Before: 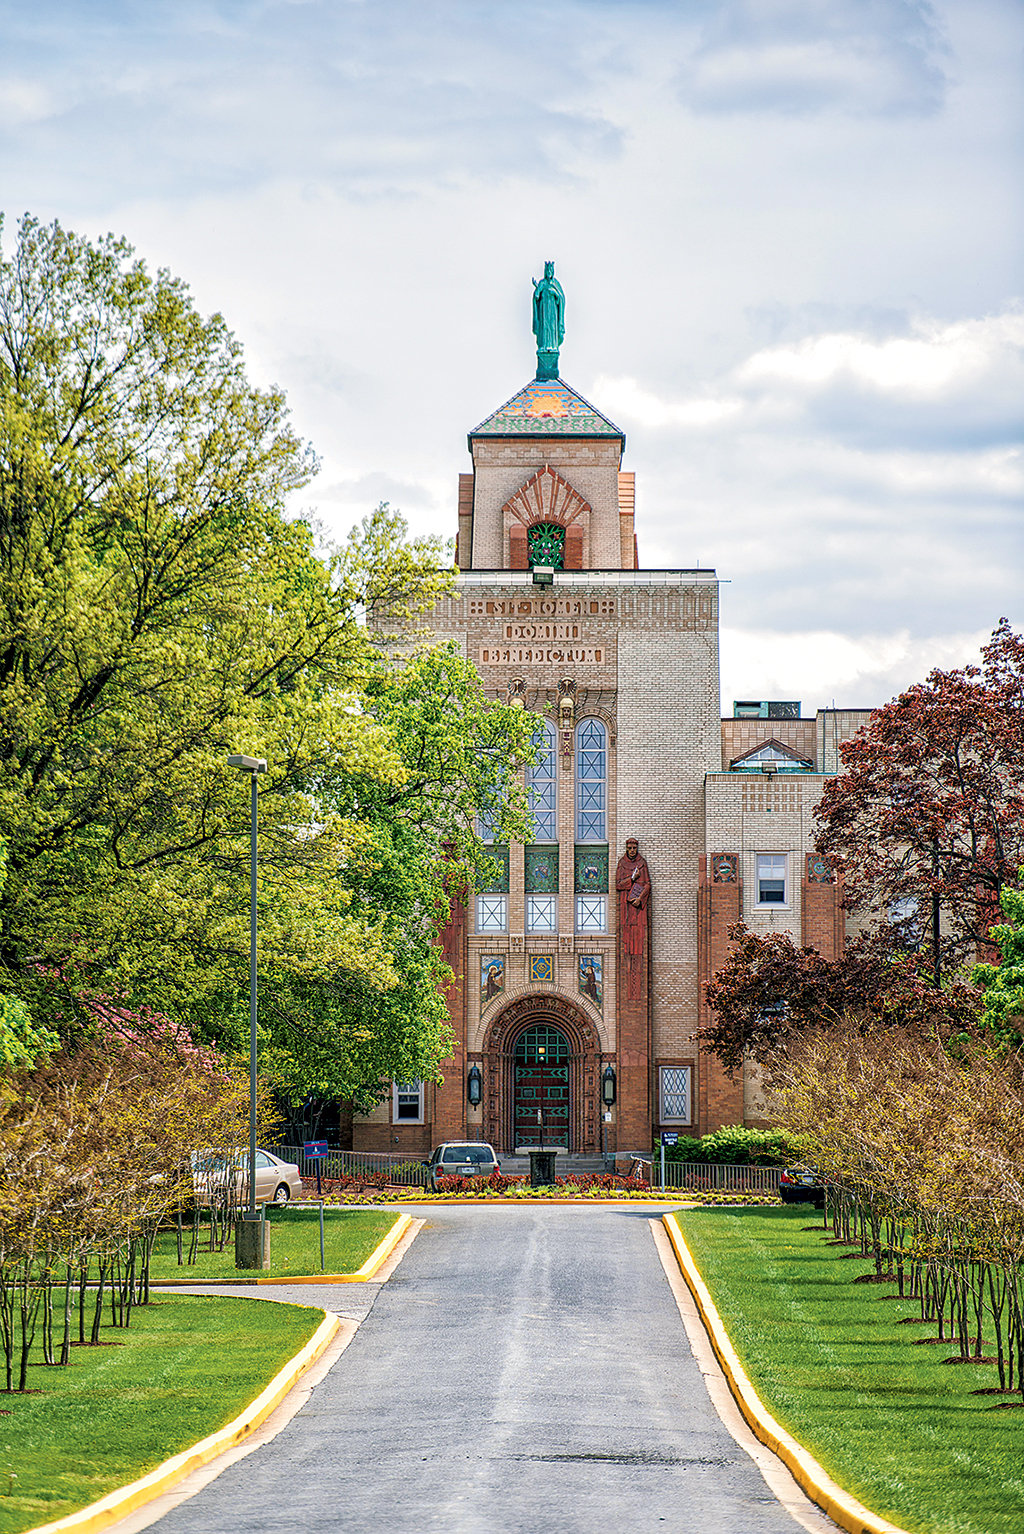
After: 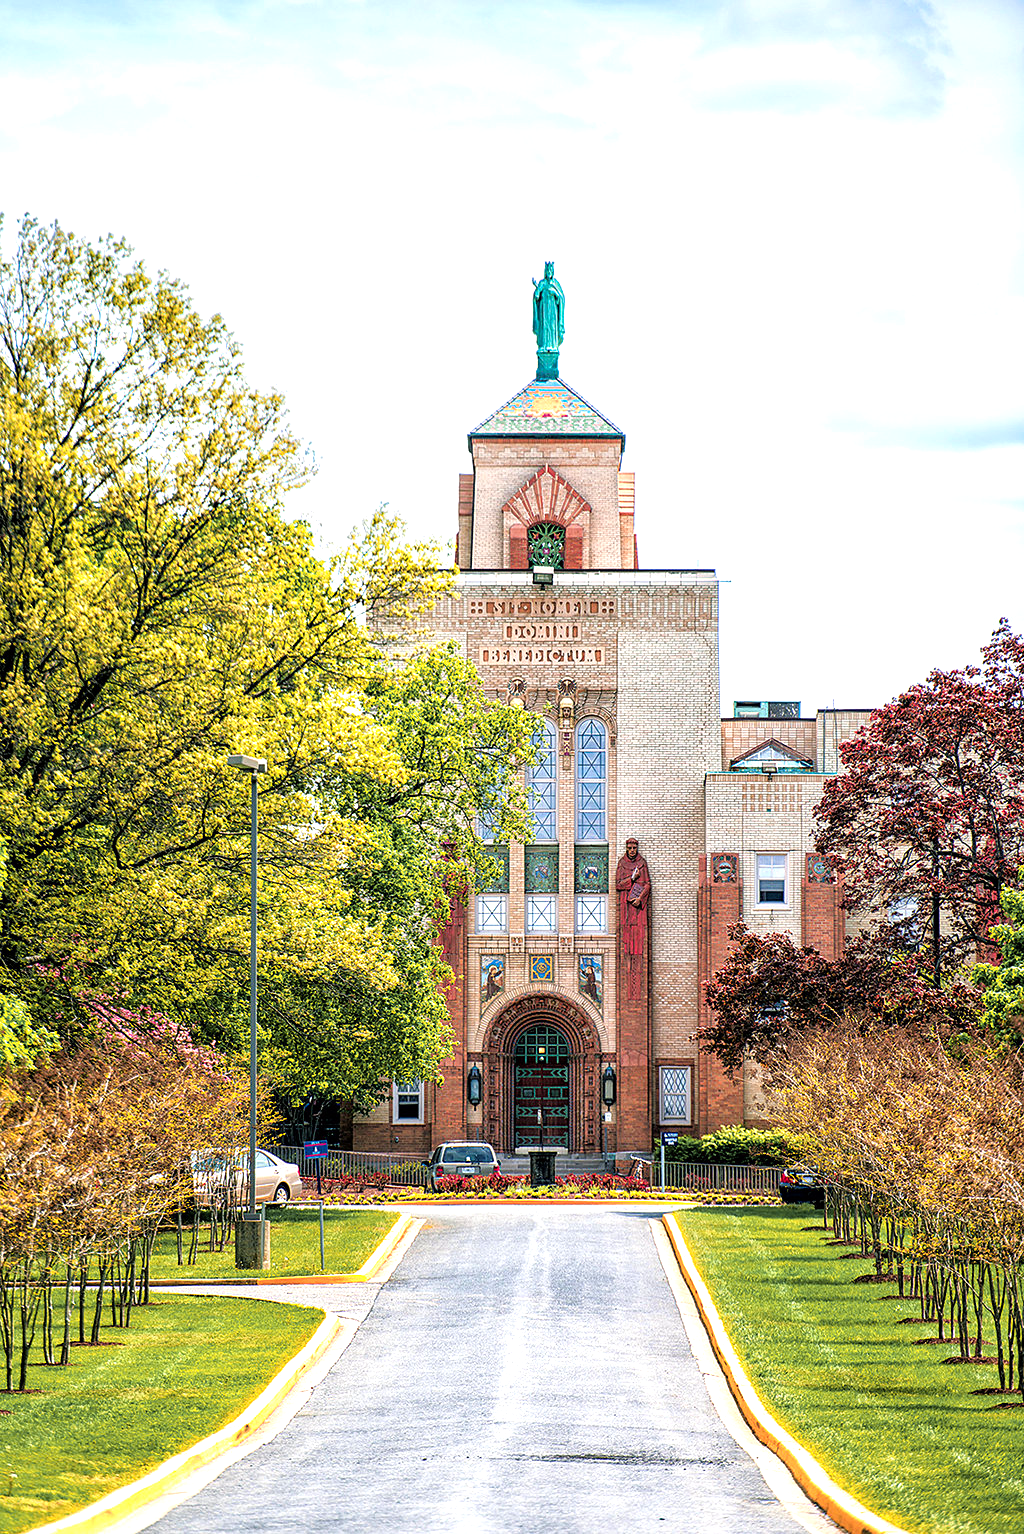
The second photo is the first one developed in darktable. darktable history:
color zones: curves: ch1 [(0.309, 0.524) (0.41, 0.329) (0.508, 0.509)]; ch2 [(0.25, 0.457) (0.75, 0.5)]
tone equalizer: -8 EV -0.718 EV, -7 EV -0.686 EV, -6 EV -0.601 EV, -5 EV -0.407 EV, -3 EV 0.389 EV, -2 EV 0.6 EV, -1 EV 0.685 EV, +0 EV 0.73 EV
